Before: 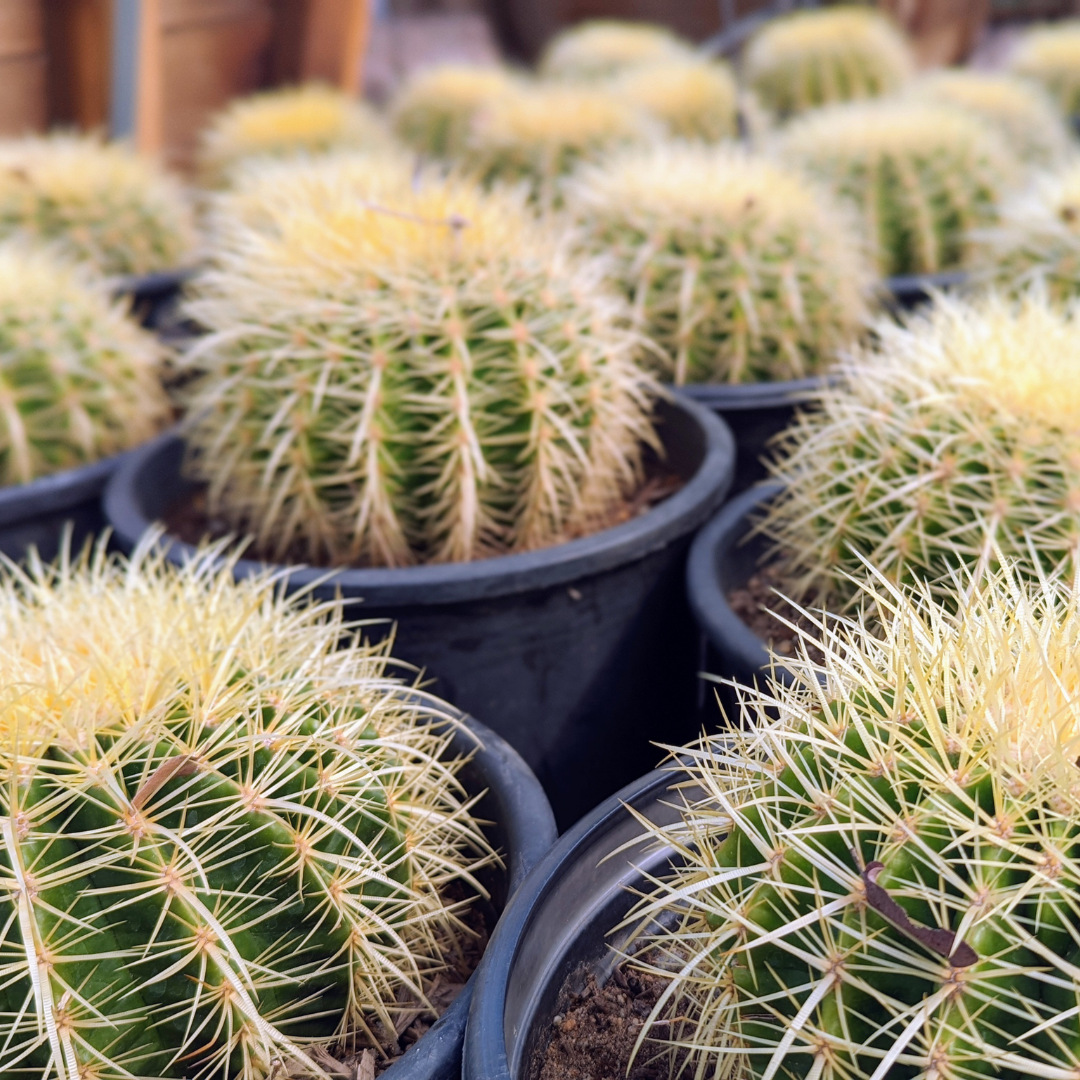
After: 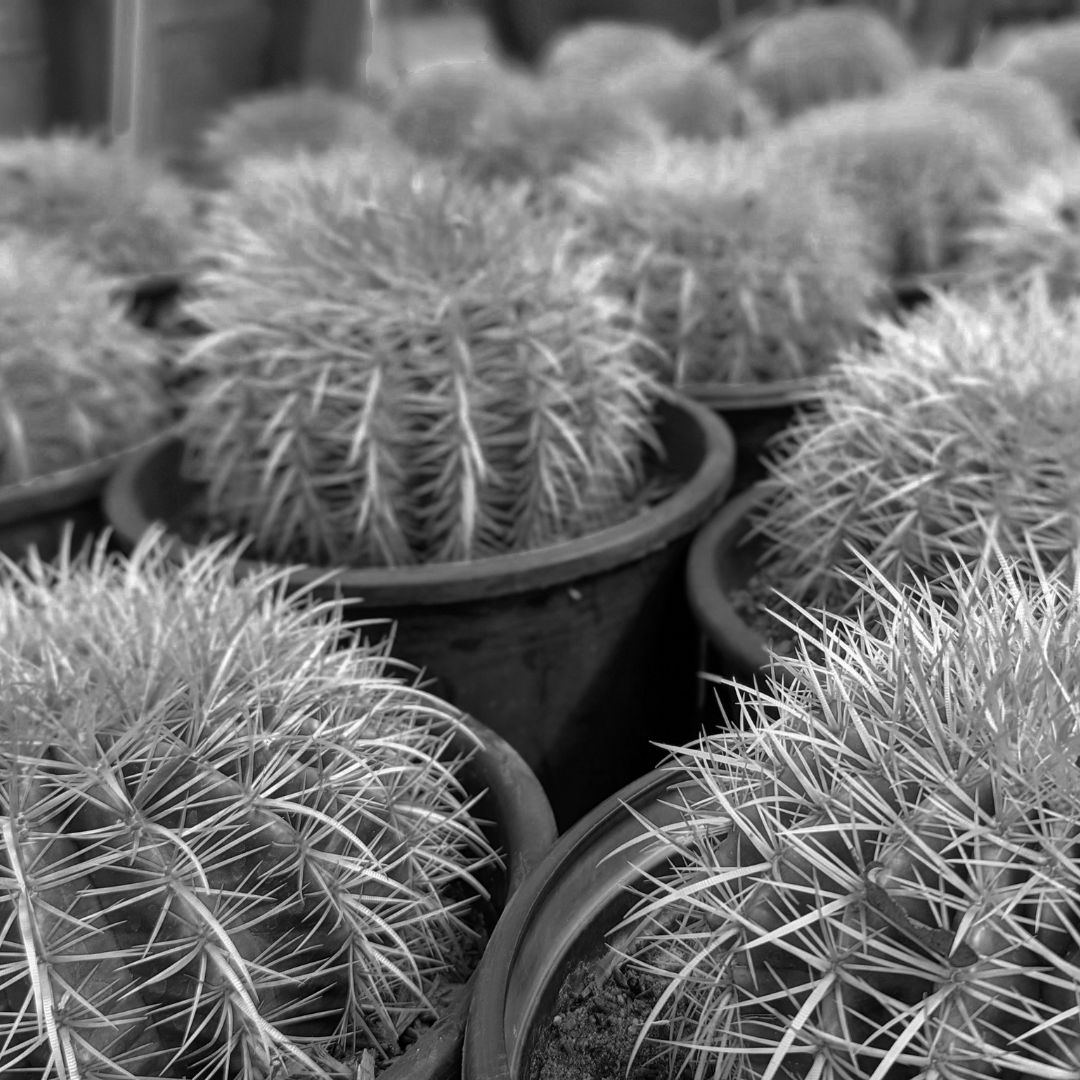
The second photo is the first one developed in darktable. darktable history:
color zones: curves: ch0 [(0.002, 0.429) (0.121, 0.212) (0.198, 0.113) (0.276, 0.344) (0.331, 0.541) (0.41, 0.56) (0.482, 0.289) (0.619, 0.227) (0.721, 0.18) (0.821, 0.435) (0.928, 0.555) (1, 0.587)]; ch1 [(0, 0) (0.143, 0) (0.286, 0) (0.429, 0) (0.571, 0) (0.714, 0) (0.857, 0)]
local contrast: mode bilateral grid, contrast 10, coarseness 25, detail 115%, midtone range 0.2
